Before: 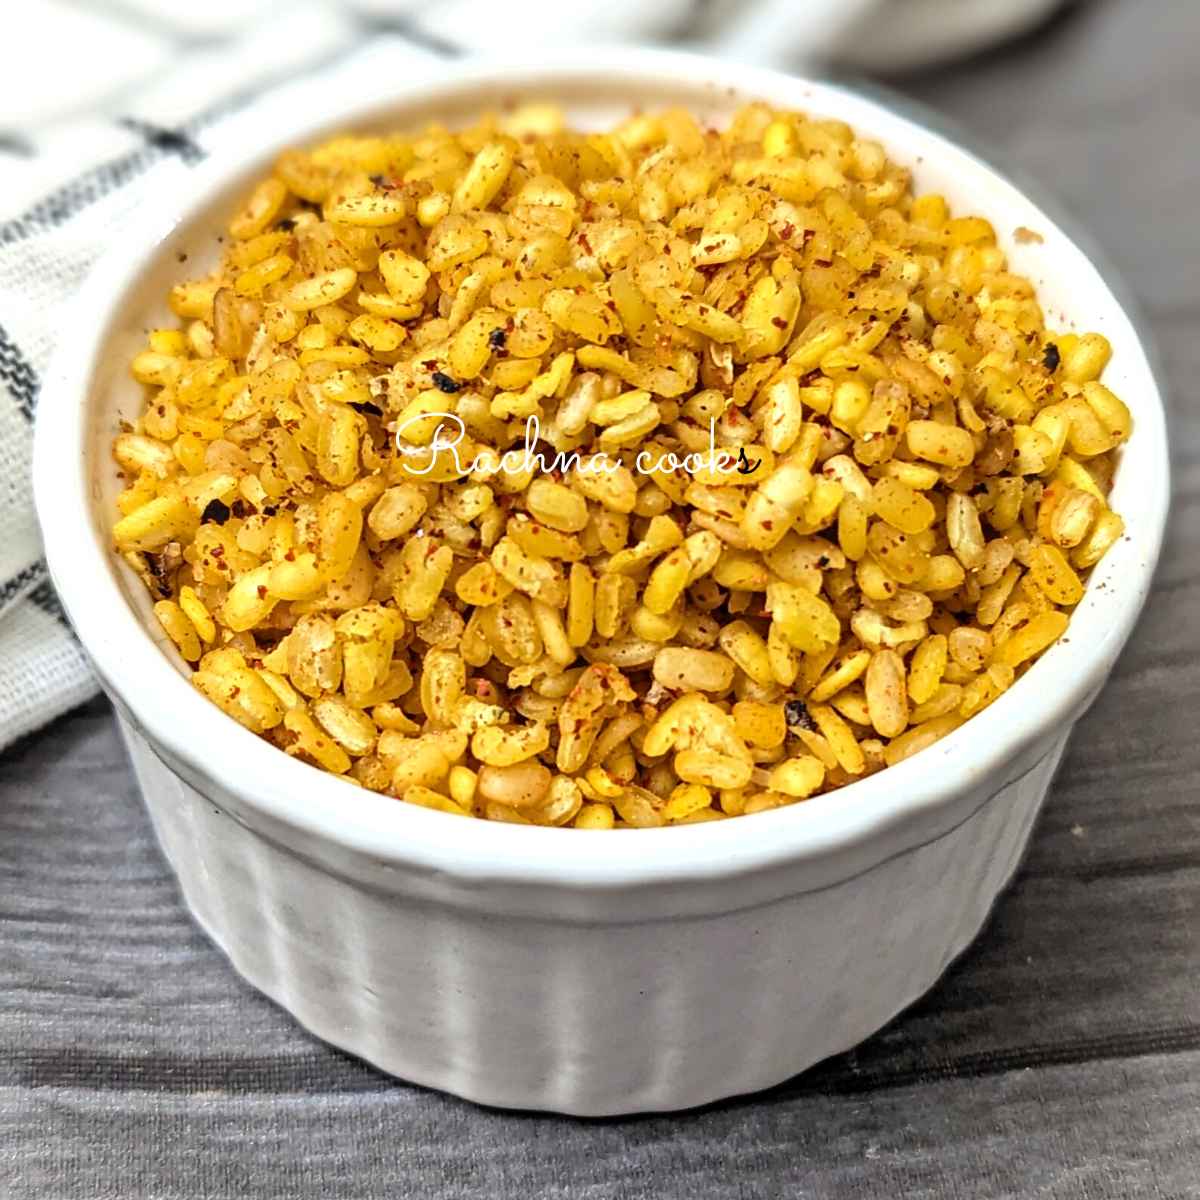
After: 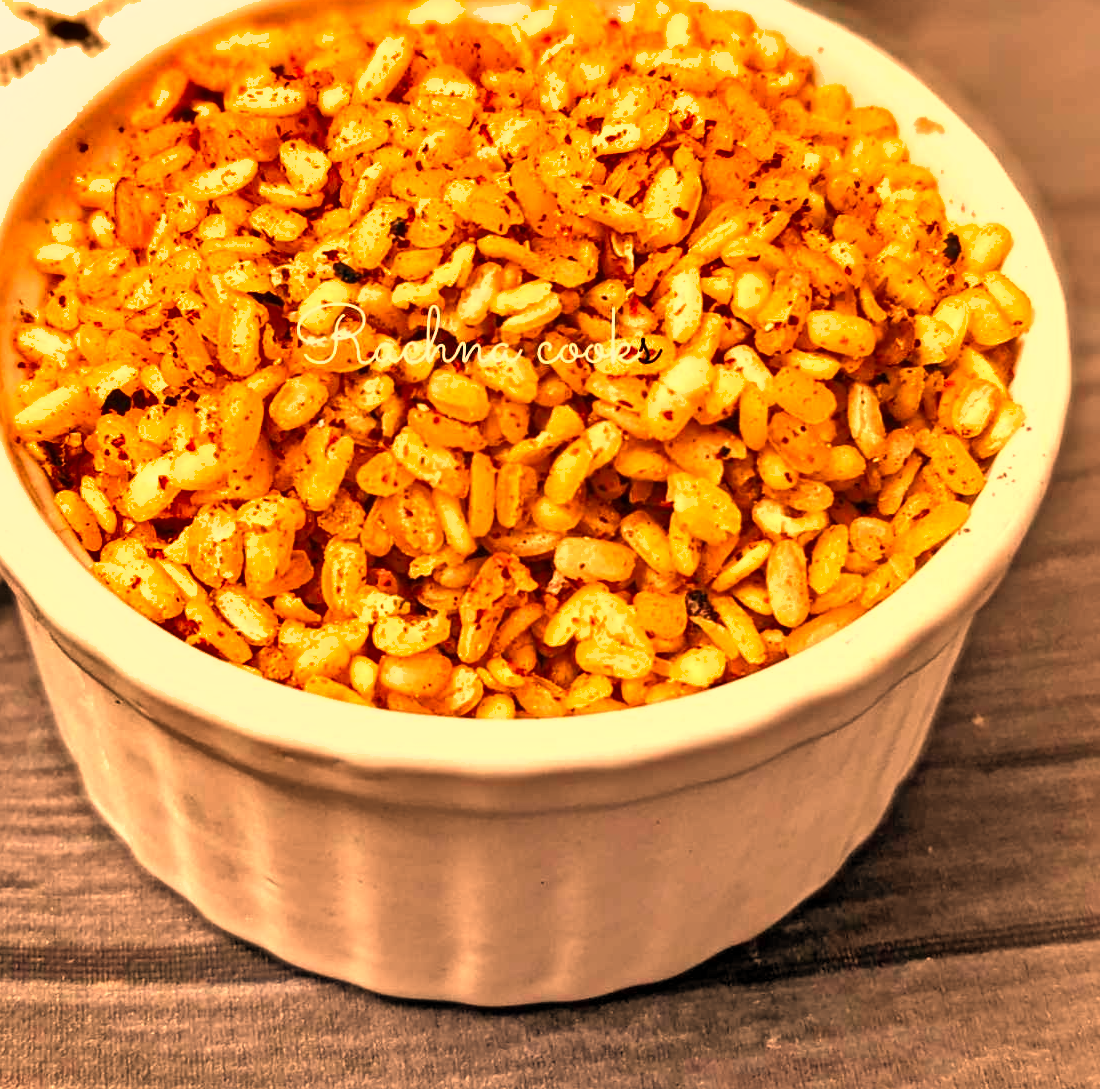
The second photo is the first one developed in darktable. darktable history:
shadows and highlights: shadows 60, soften with gaussian
crop and rotate: left 8.262%, top 9.226%
white balance: red 1.467, blue 0.684
